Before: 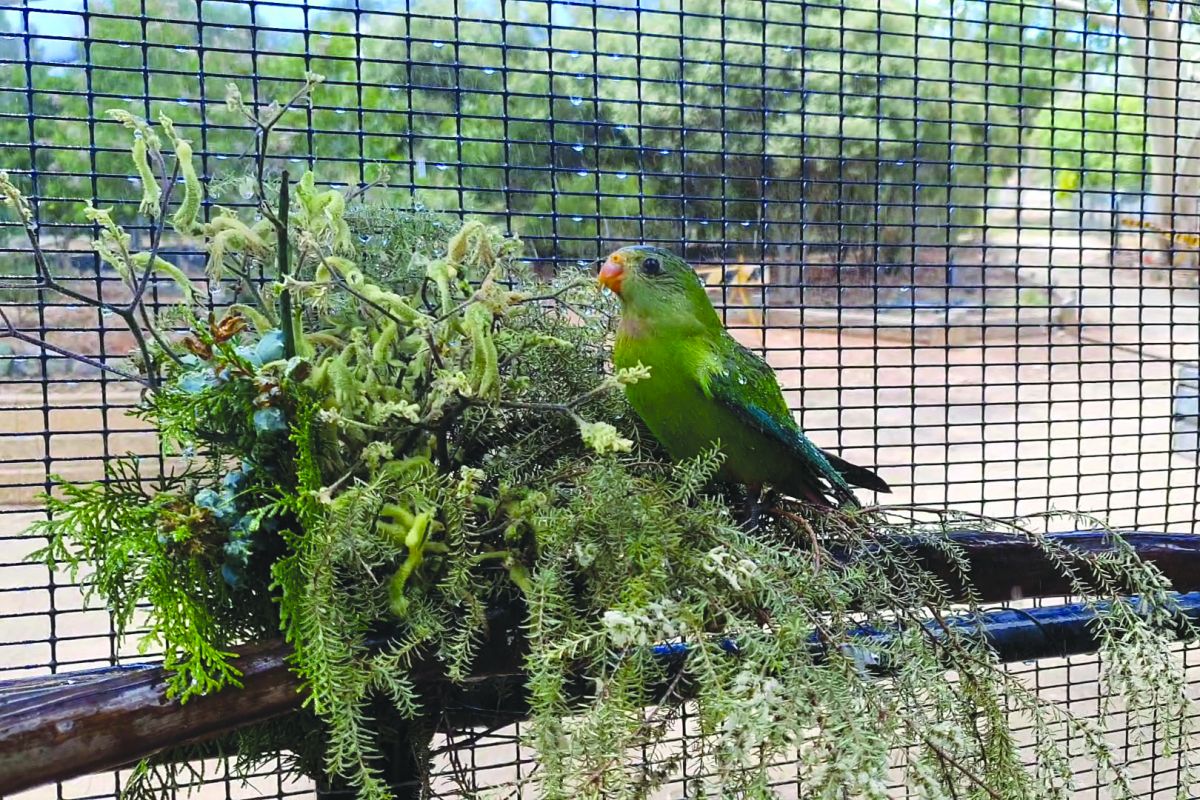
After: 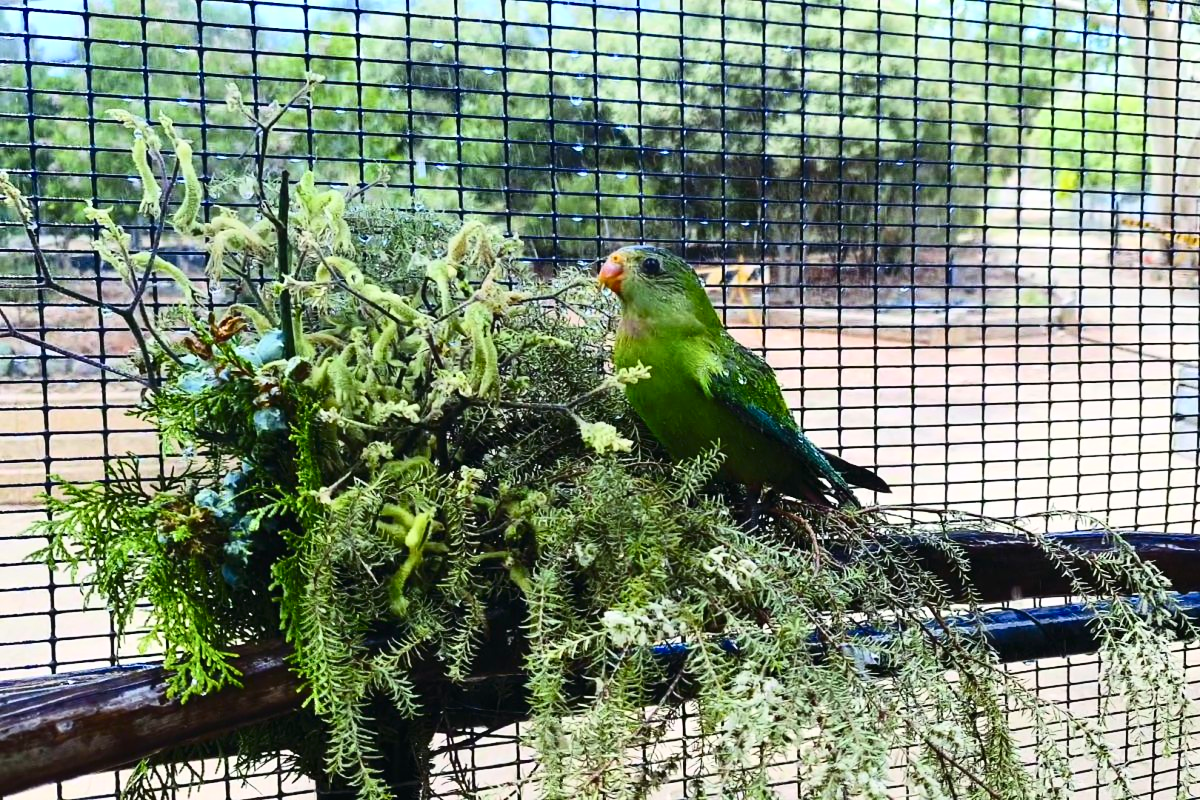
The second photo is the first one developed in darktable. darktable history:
contrast brightness saturation: contrast 0.288
tone equalizer: on, module defaults
